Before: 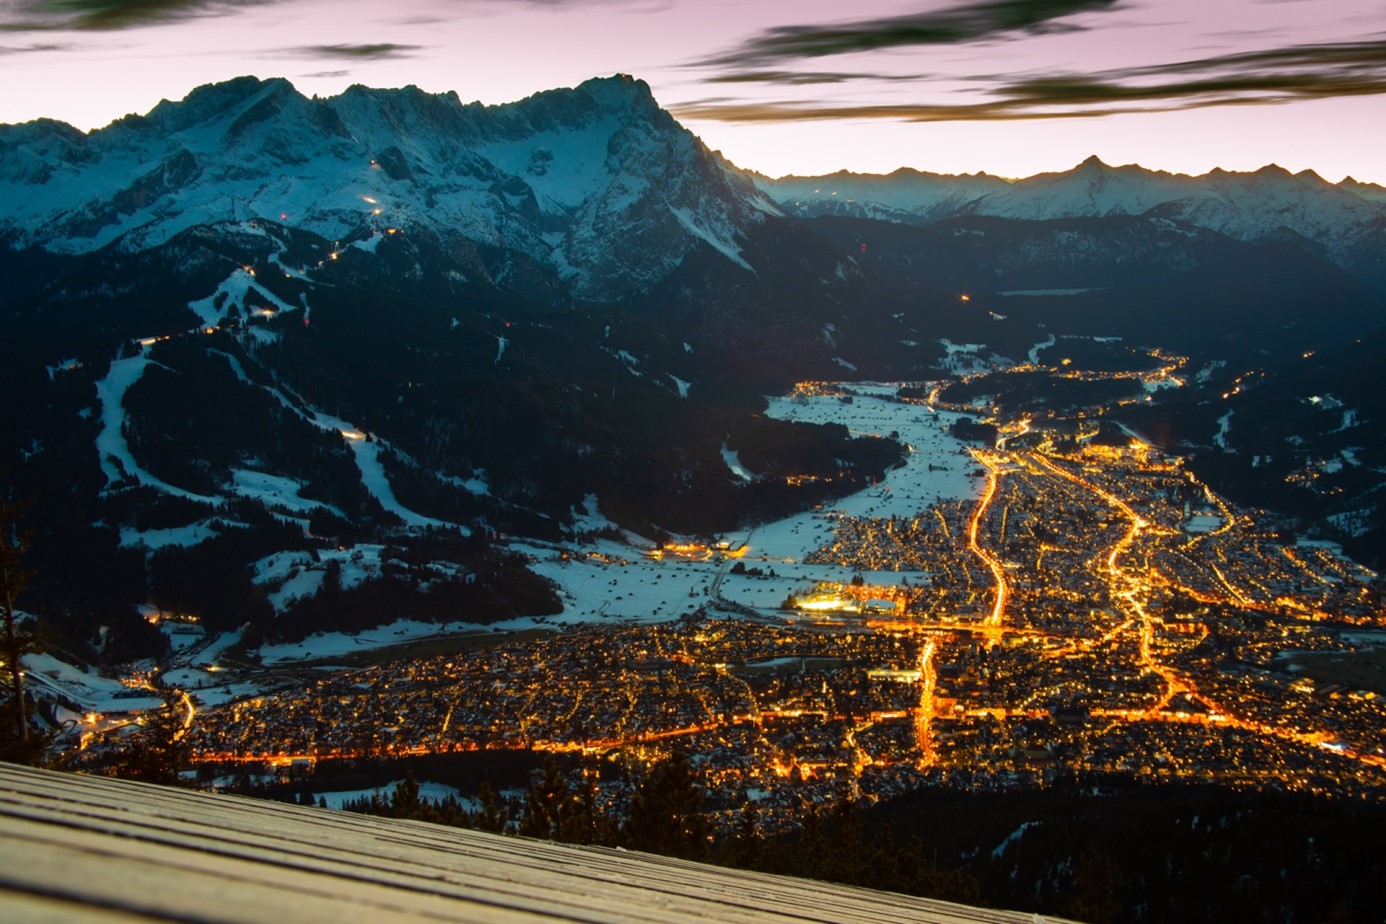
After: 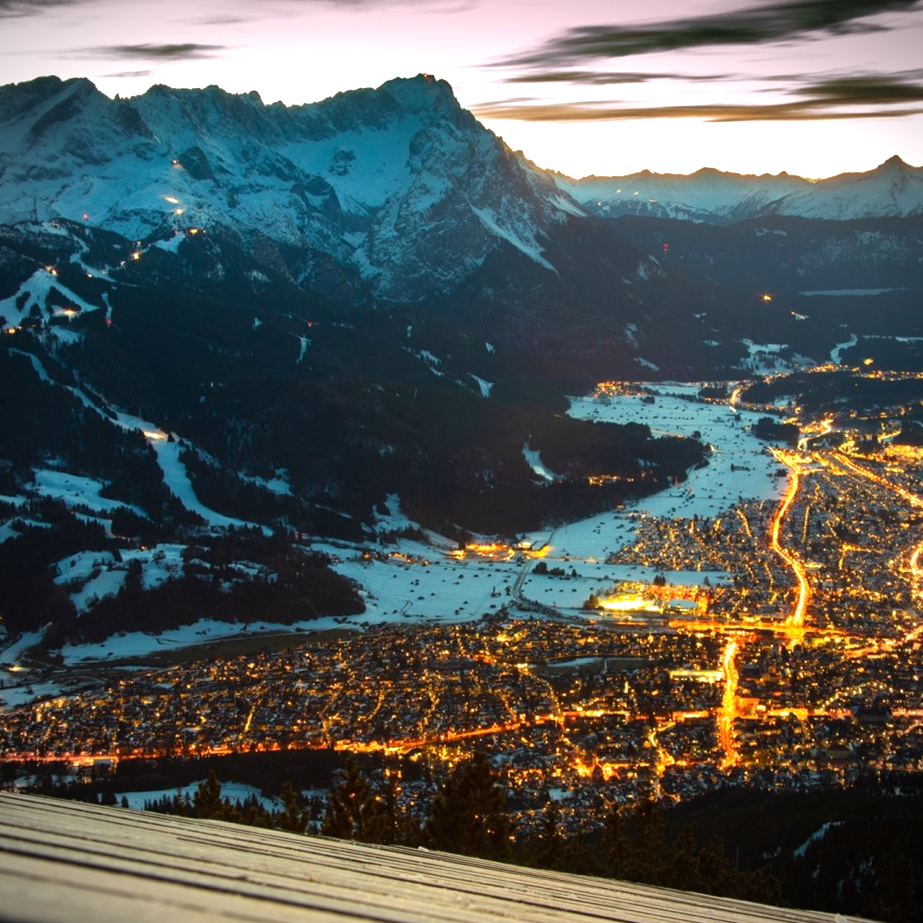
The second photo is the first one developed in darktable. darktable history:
exposure: exposure 0.6 EV, compensate highlight preservation false
tone equalizer: on, module defaults
crop and rotate: left 14.292%, right 19.041%
vignetting: fall-off start 91.19%
